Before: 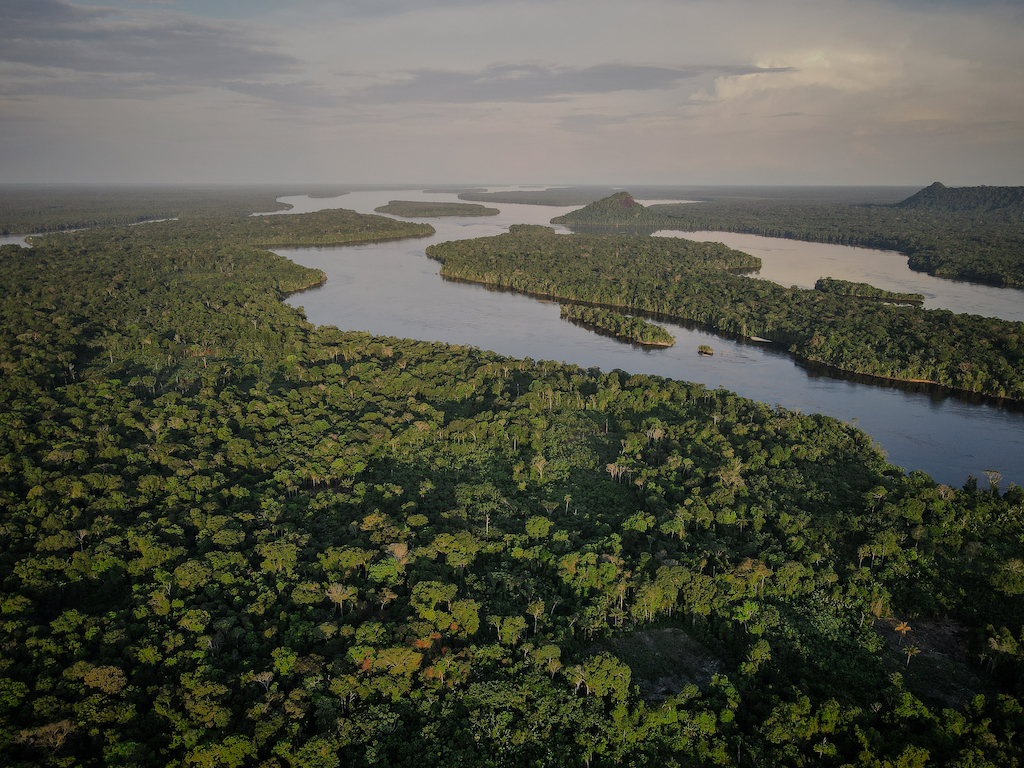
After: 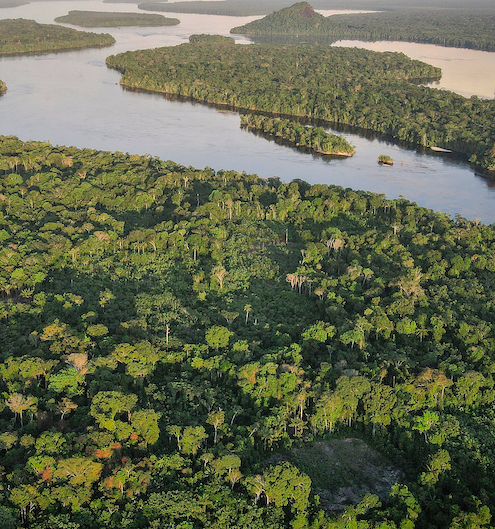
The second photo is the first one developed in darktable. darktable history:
levels: mode automatic, black 0.035%
exposure: black level correction 0, exposure 0.498 EV, compensate highlight preservation false
shadows and highlights: on, module defaults
base curve: curves: ch0 [(0, 0) (0.303, 0.277) (1, 1)], preserve colors none
crop: left 31.304%, top 24.776%, right 20.341%, bottom 6.287%
